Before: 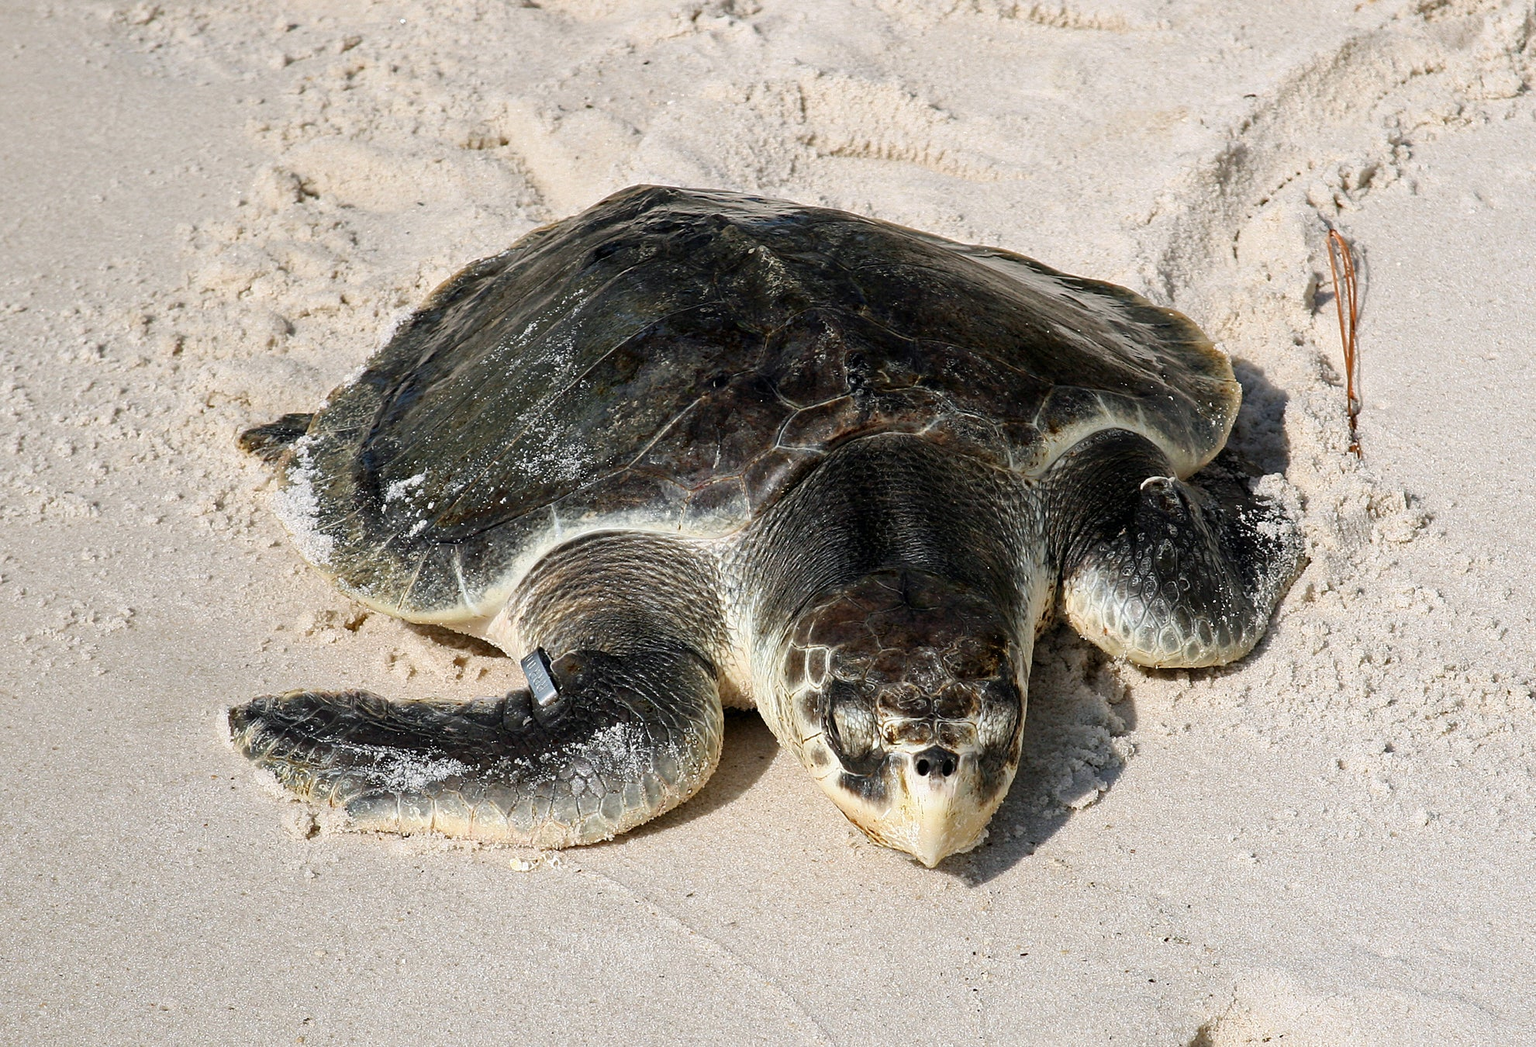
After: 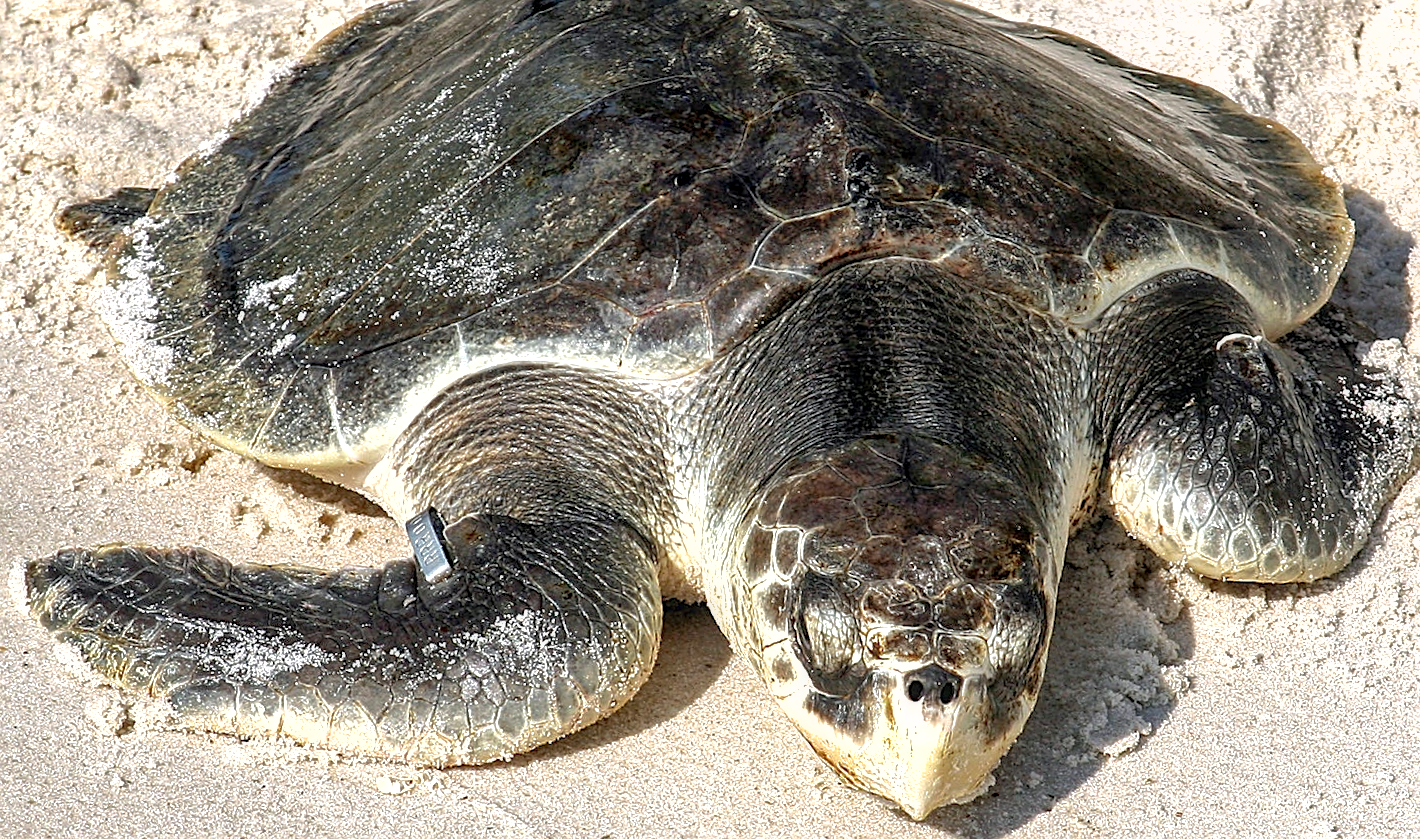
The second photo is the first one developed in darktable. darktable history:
crop and rotate: angle -3.37°, left 9.79%, top 20.73%, right 12.42%, bottom 11.82%
exposure: exposure 0.564 EV, compensate highlight preservation false
shadows and highlights: on, module defaults
local contrast: on, module defaults
sharpen: on, module defaults
